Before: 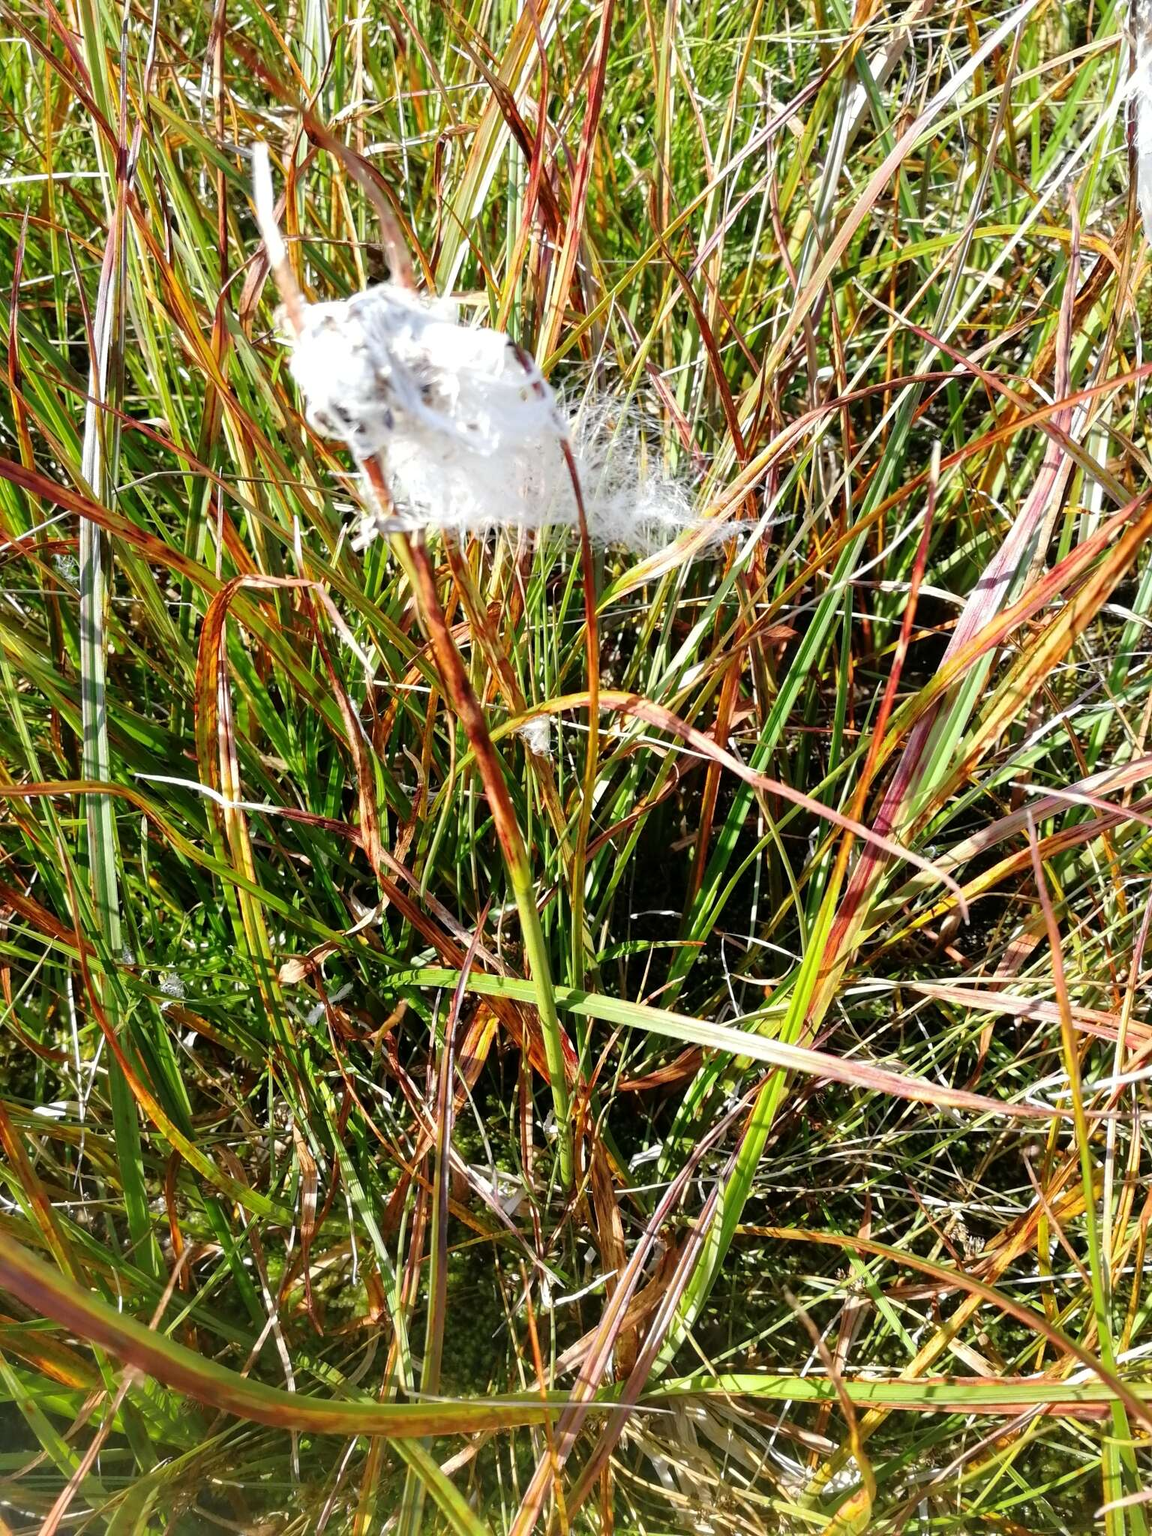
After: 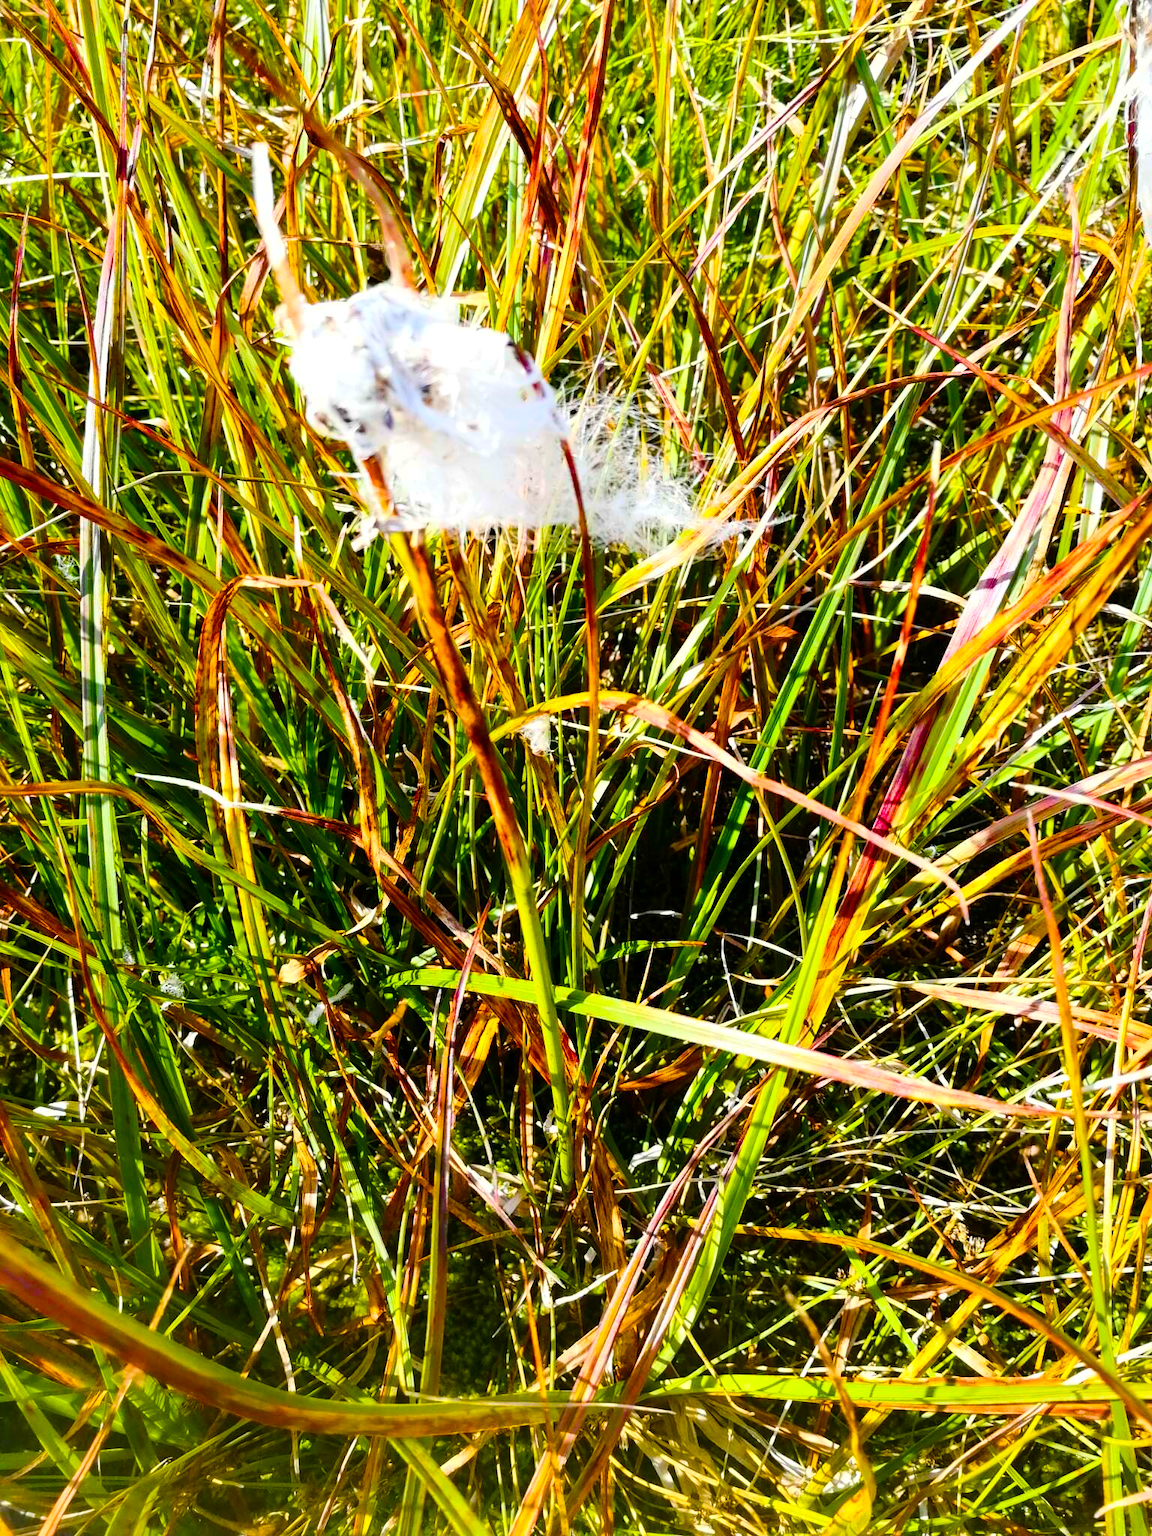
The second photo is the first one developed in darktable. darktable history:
color balance rgb: linear chroma grading › shadows 9.669%, linear chroma grading › highlights 10.997%, linear chroma grading › global chroma 14.73%, linear chroma grading › mid-tones 14.942%, perceptual saturation grading › global saturation 37.291%, perceptual saturation grading › shadows 35.399%, global vibrance 20.74%
contrast brightness saturation: contrast 0.24, brightness 0.087
